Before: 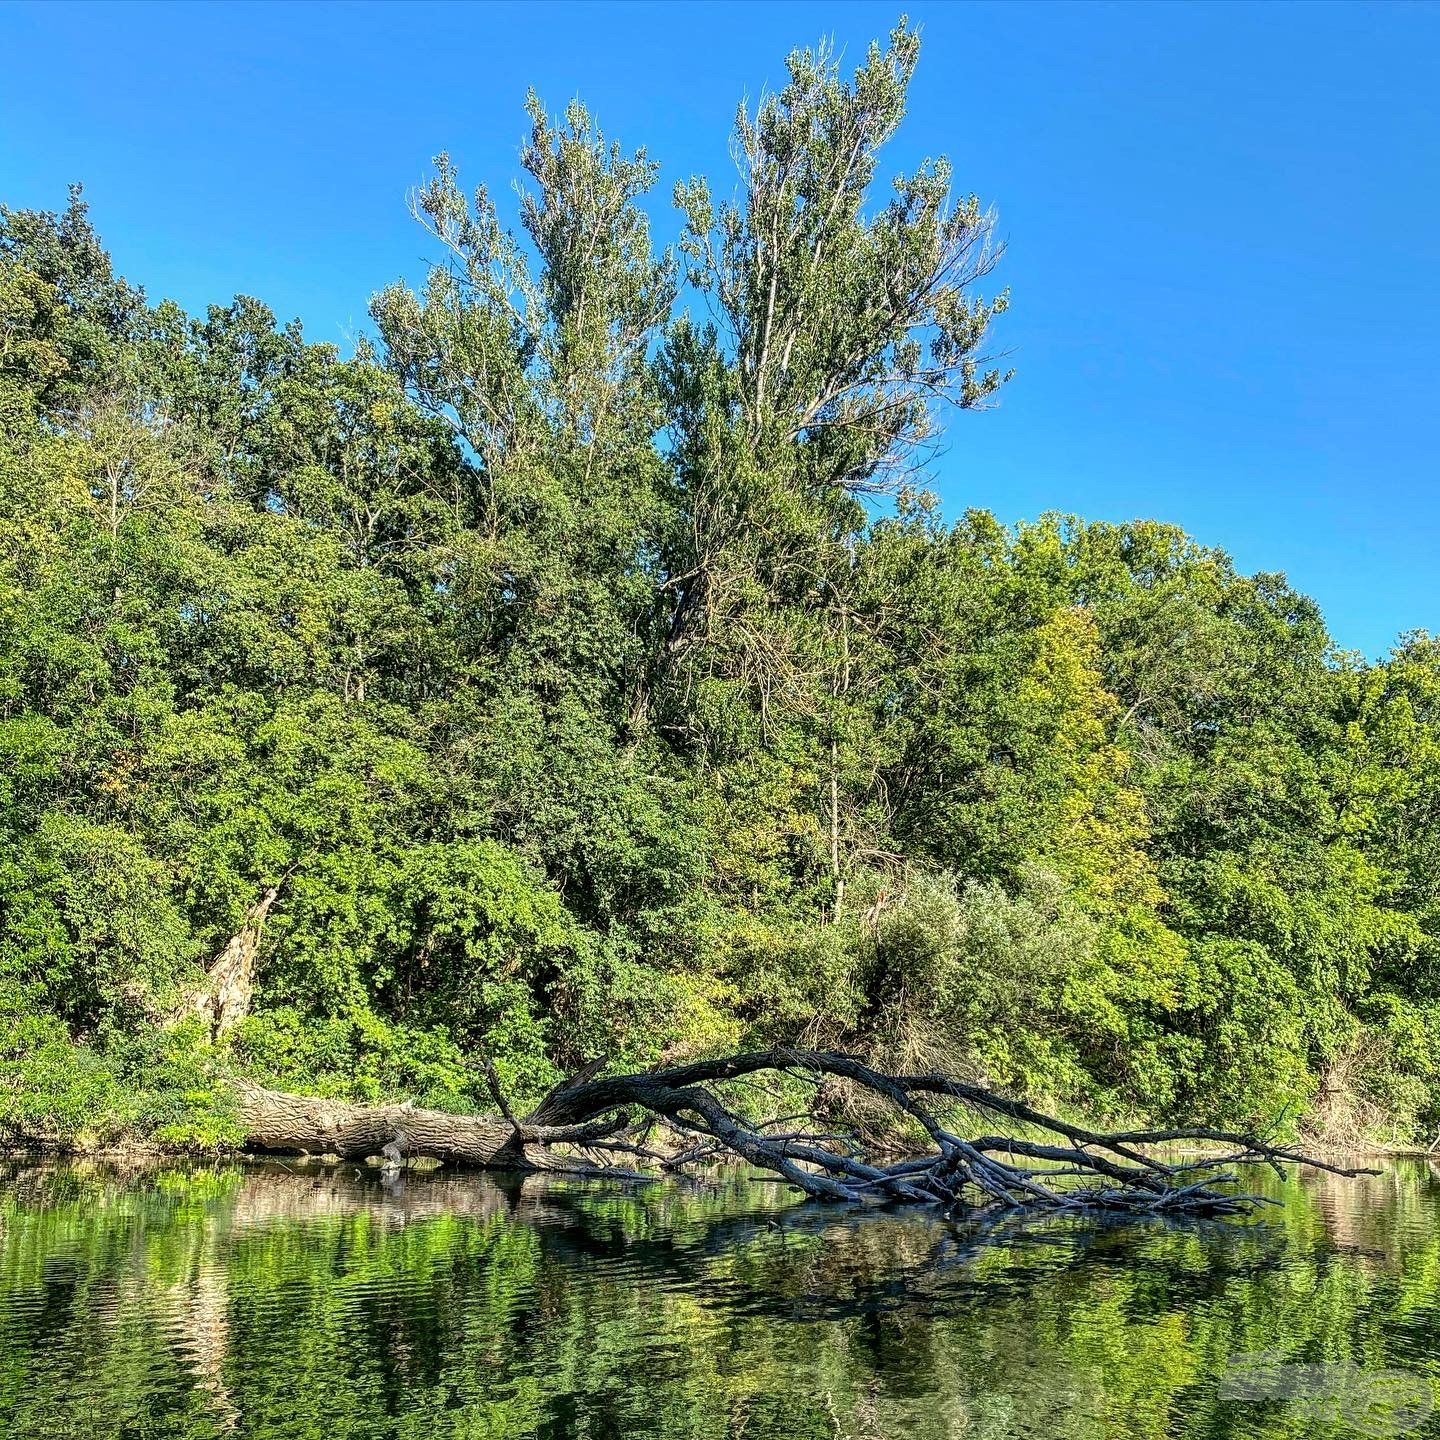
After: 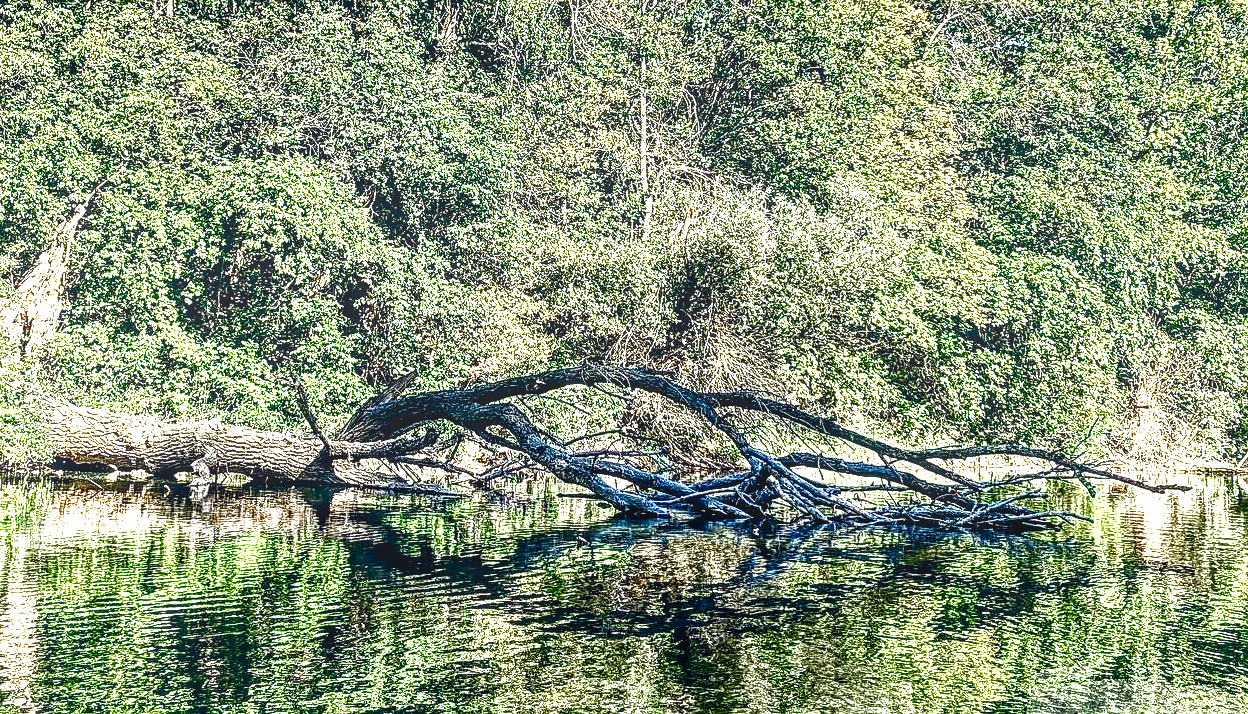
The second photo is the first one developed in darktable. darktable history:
crop and rotate: left 13.322%, top 47.553%, bottom 2.837%
exposure: black level correction 0, exposure 1.278 EV, compensate highlight preservation false
color zones: curves: ch0 [(0.11, 0.396) (0.195, 0.36) (0.25, 0.5) (0.303, 0.412) (0.357, 0.544) (0.75, 0.5) (0.967, 0.328)]; ch1 [(0, 0.468) (0.112, 0.512) (0.202, 0.6) (0.25, 0.5) (0.307, 0.352) (0.357, 0.544) (0.75, 0.5) (0.963, 0.524)]
sharpen: on, module defaults
color balance rgb: global offset › luminance -0.305%, global offset › chroma 0.315%, global offset › hue 260.63°, linear chroma grading › global chroma 15.369%, perceptual saturation grading › global saturation 20%, perceptual saturation grading › highlights -49.812%, perceptual saturation grading › shadows 25.744%, perceptual brilliance grading › global brilliance 1.927%, perceptual brilliance grading › highlights 8.051%, perceptual brilliance grading › shadows -4.366%
contrast brightness saturation: brightness -0.537
local contrast: highlights 16%, detail 185%
